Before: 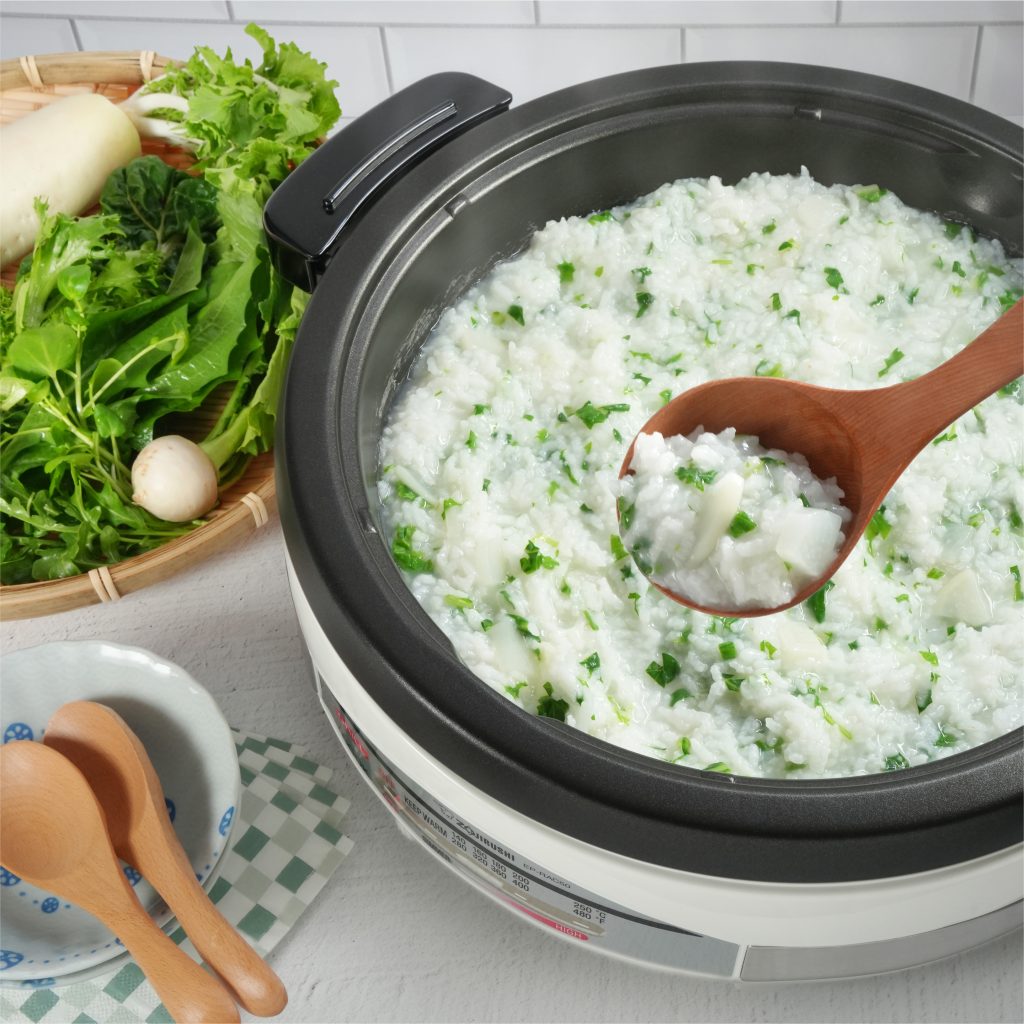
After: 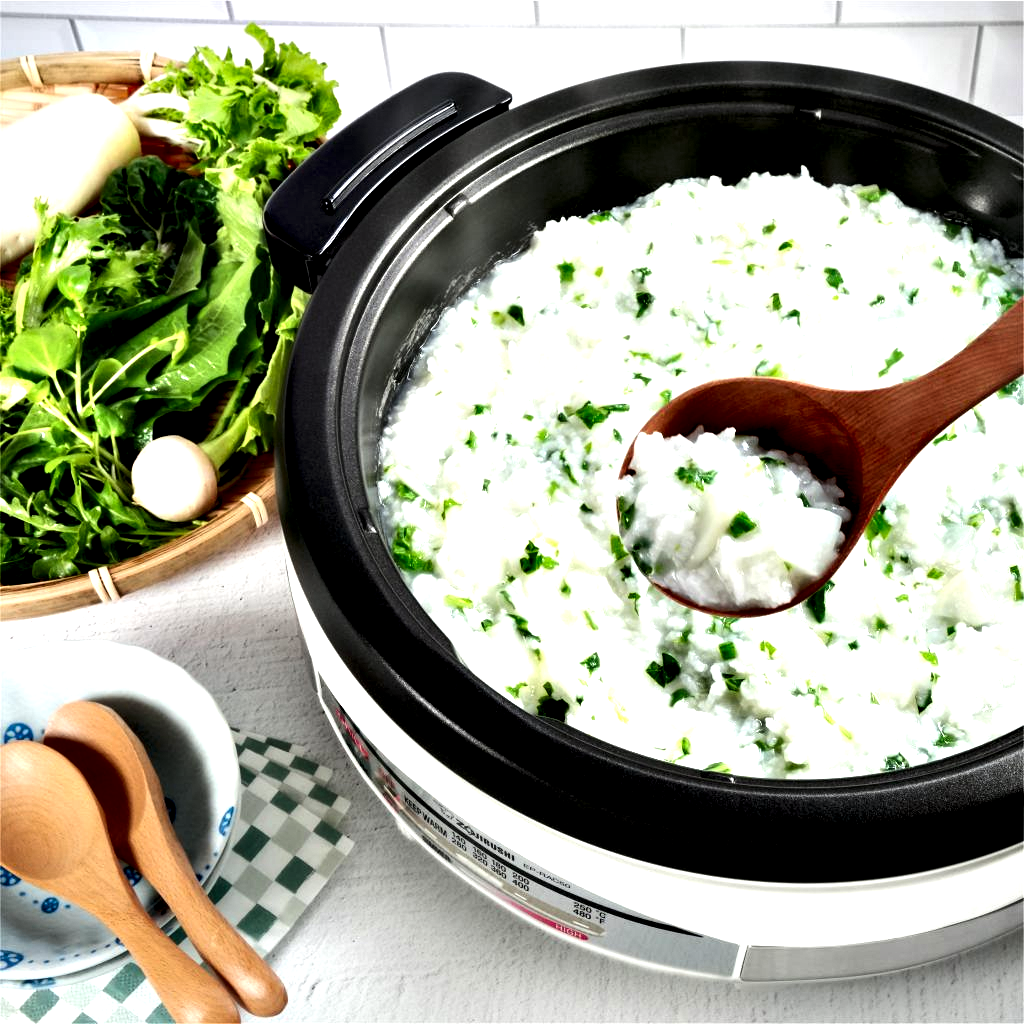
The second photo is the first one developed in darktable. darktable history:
tone equalizer: -8 EV -0.75 EV, -7 EV -0.7 EV, -6 EV -0.6 EV, -5 EV -0.4 EV, -3 EV 0.4 EV, -2 EV 0.6 EV, -1 EV 0.7 EV, +0 EV 0.75 EV, edges refinement/feathering 500, mask exposure compensation -1.57 EV, preserve details no
contrast equalizer: octaves 7, y [[0.627 ×6], [0.563 ×6], [0 ×6], [0 ×6], [0 ×6]]
